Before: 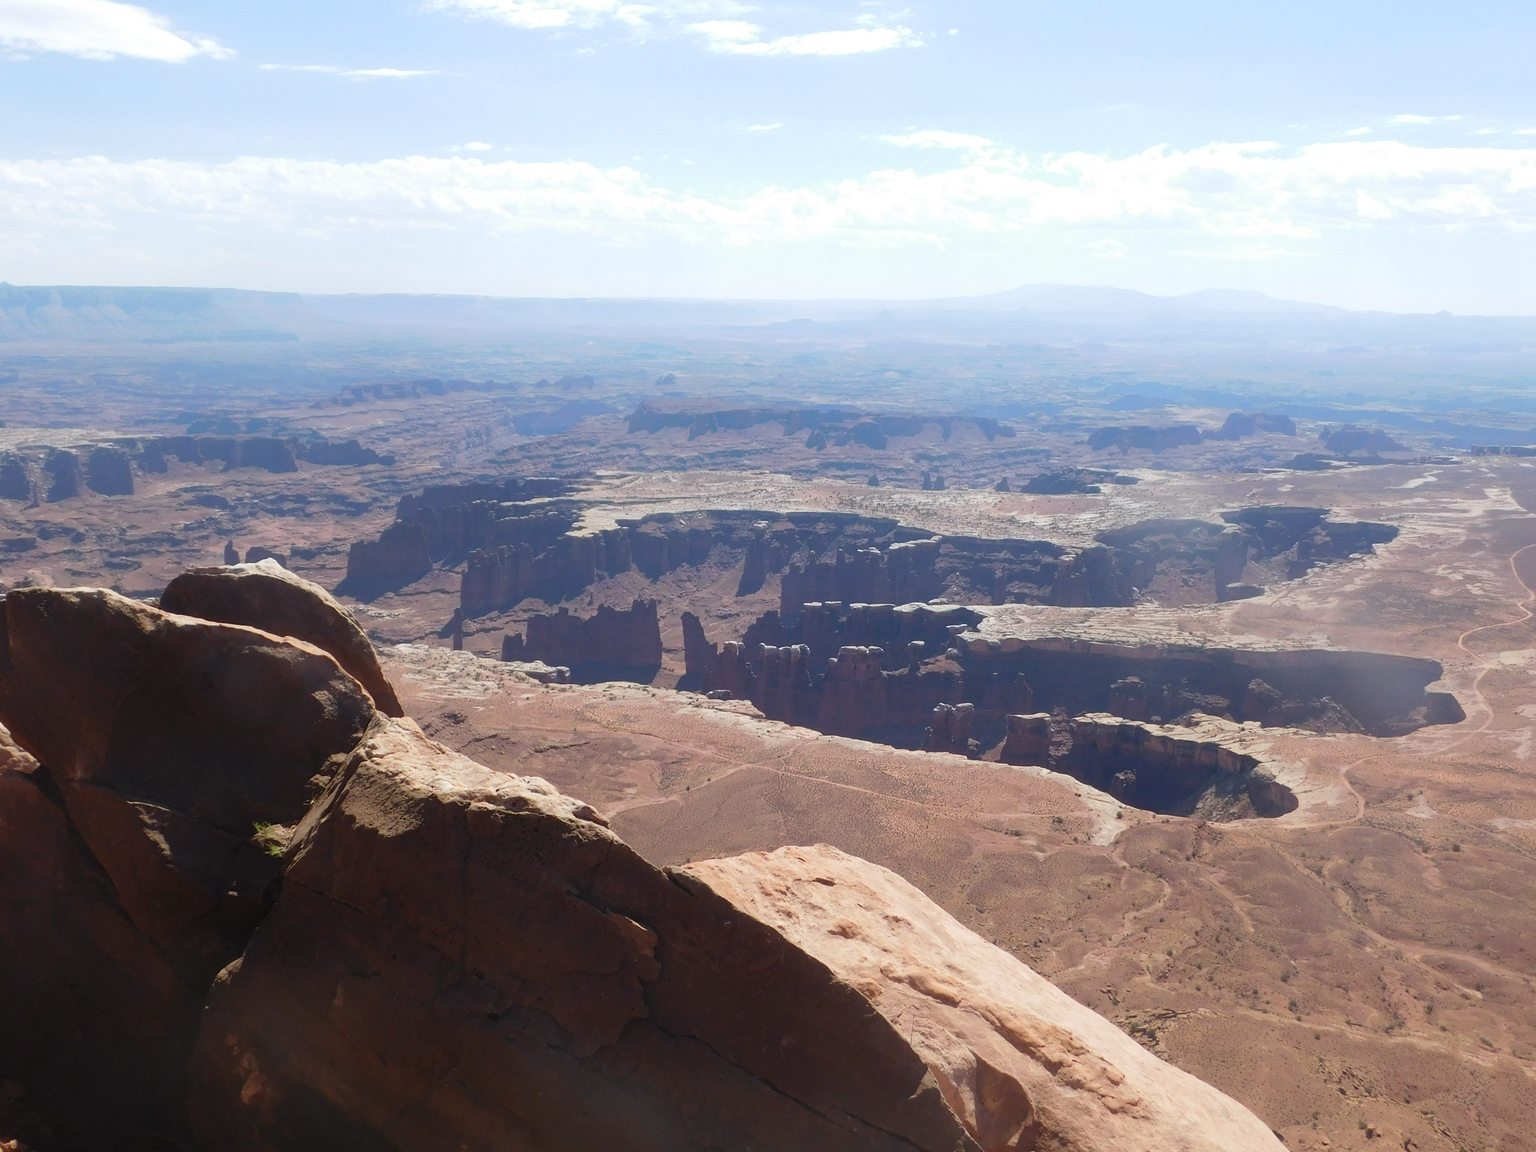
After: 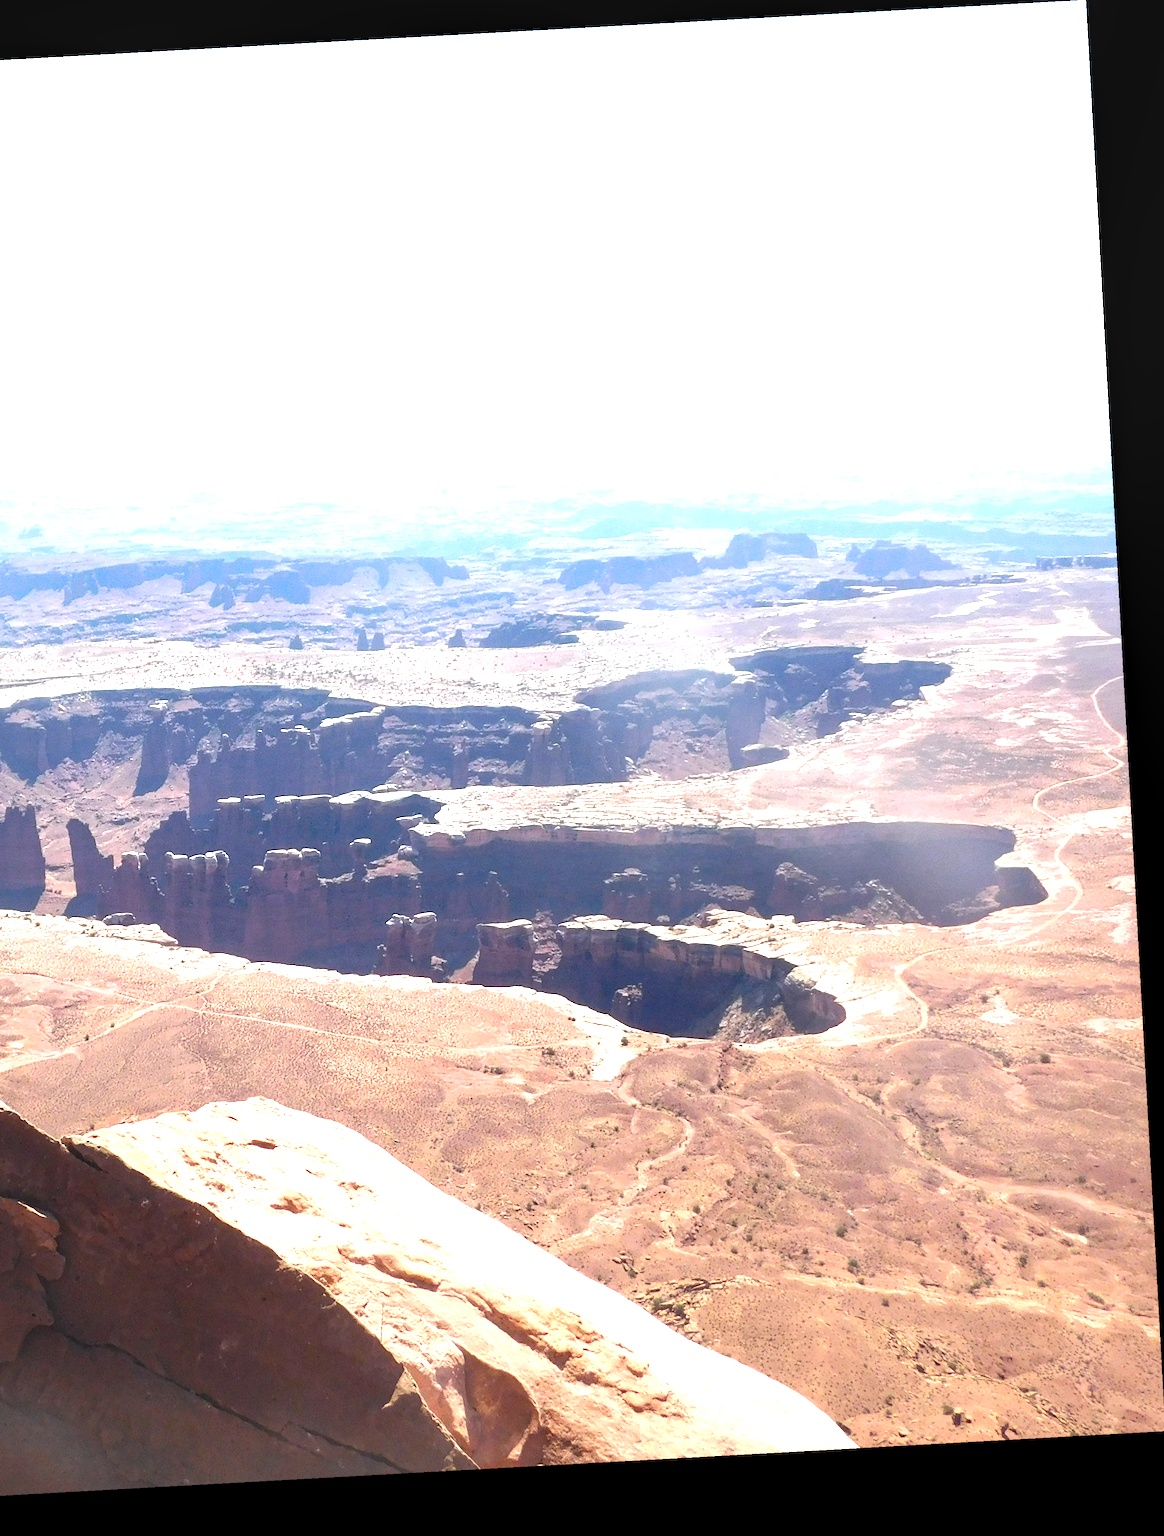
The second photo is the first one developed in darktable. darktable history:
crop: left 41.402%
local contrast: highlights 25%, shadows 75%, midtone range 0.75
color zones: curves: ch1 [(0, 0.525) (0.143, 0.556) (0.286, 0.52) (0.429, 0.5) (0.571, 0.5) (0.714, 0.5) (0.857, 0.503) (1, 0.525)]
rotate and perspective: rotation -3.18°, automatic cropping off
exposure: black level correction 0, exposure 1.45 EV, compensate exposure bias true, compensate highlight preservation false
